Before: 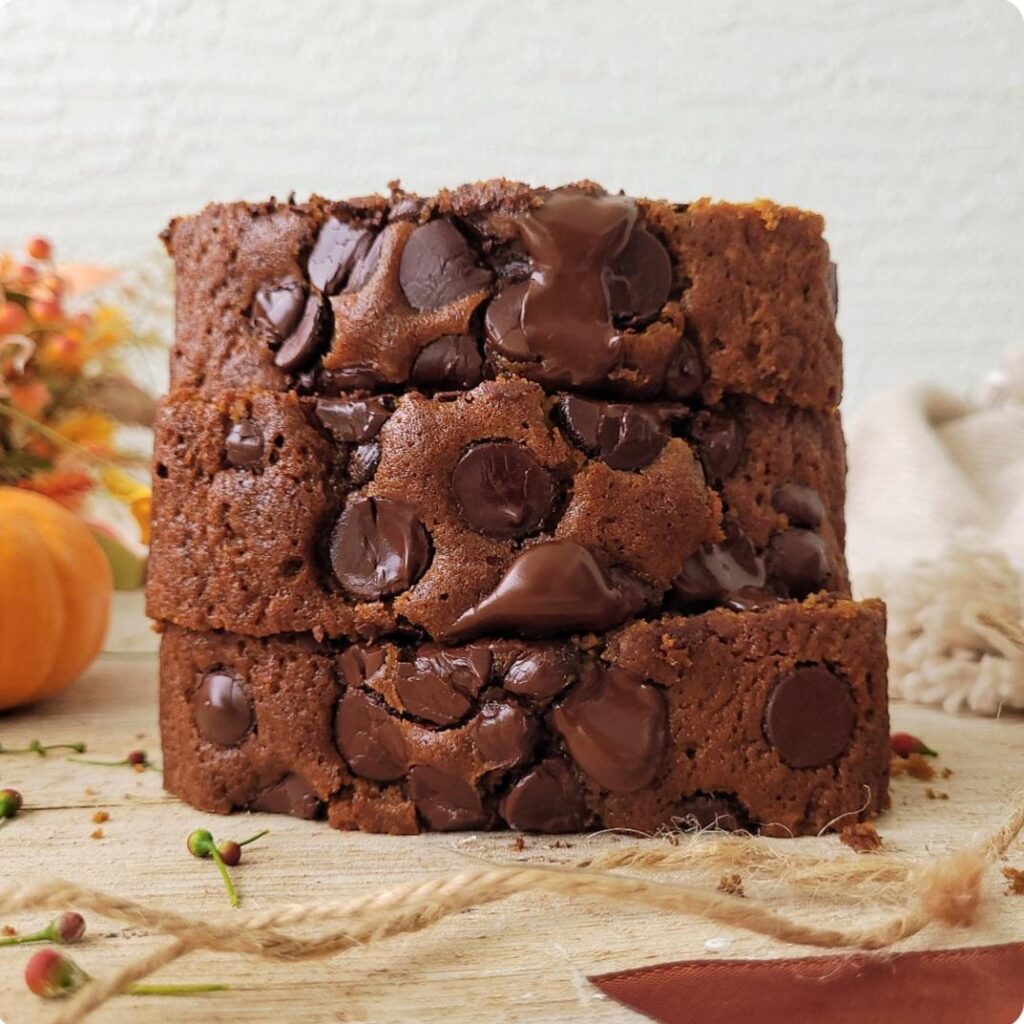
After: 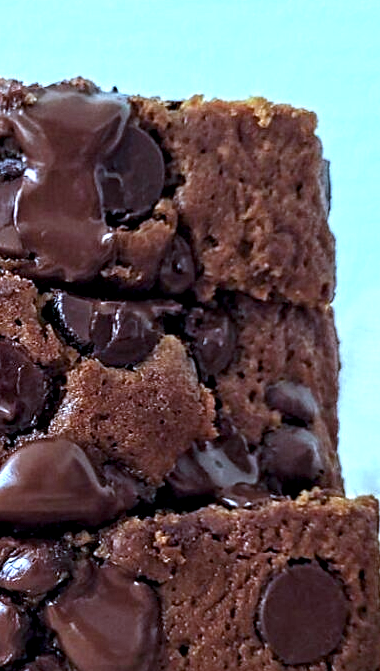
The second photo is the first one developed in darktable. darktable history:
color balance rgb: perceptual saturation grading › global saturation 0.748%, perceptual saturation grading › highlights -19.977%, perceptual saturation grading › shadows 19.693%, perceptual brilliance grading › highlights 9.57%, perceptual brilliance grading › mid-tones 5.136%, global vibrance 20%
crop and rotate: left 49.583%, top 10.142%, right 13.265%, bottom 24.328%
contrast equalizer: octaves 7, y [[0.5, 0.542, 0.583, 0.625, 0.667, 0.708], [0.5 ×6], [0.5 ×6], [0 ×6], [0 ×6]]
exposure: exposure 0.078 EV, compensate highlight preservation false
color calibration: illuminant custom, x 0.431, y 0.395, temperature 3121.79 K
